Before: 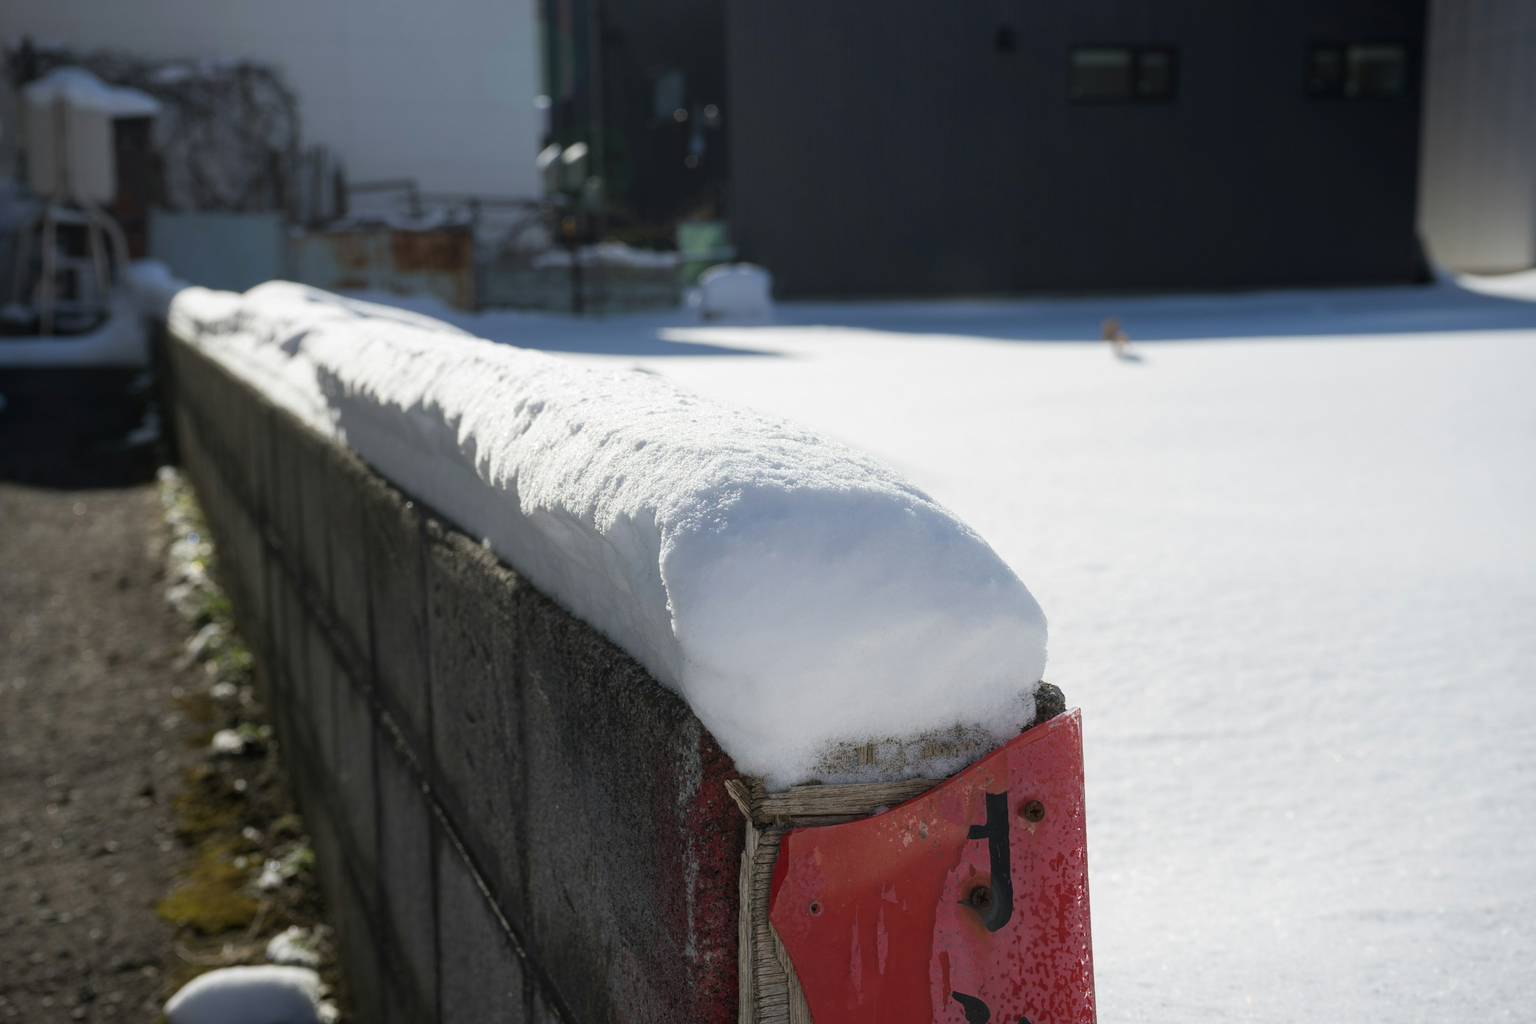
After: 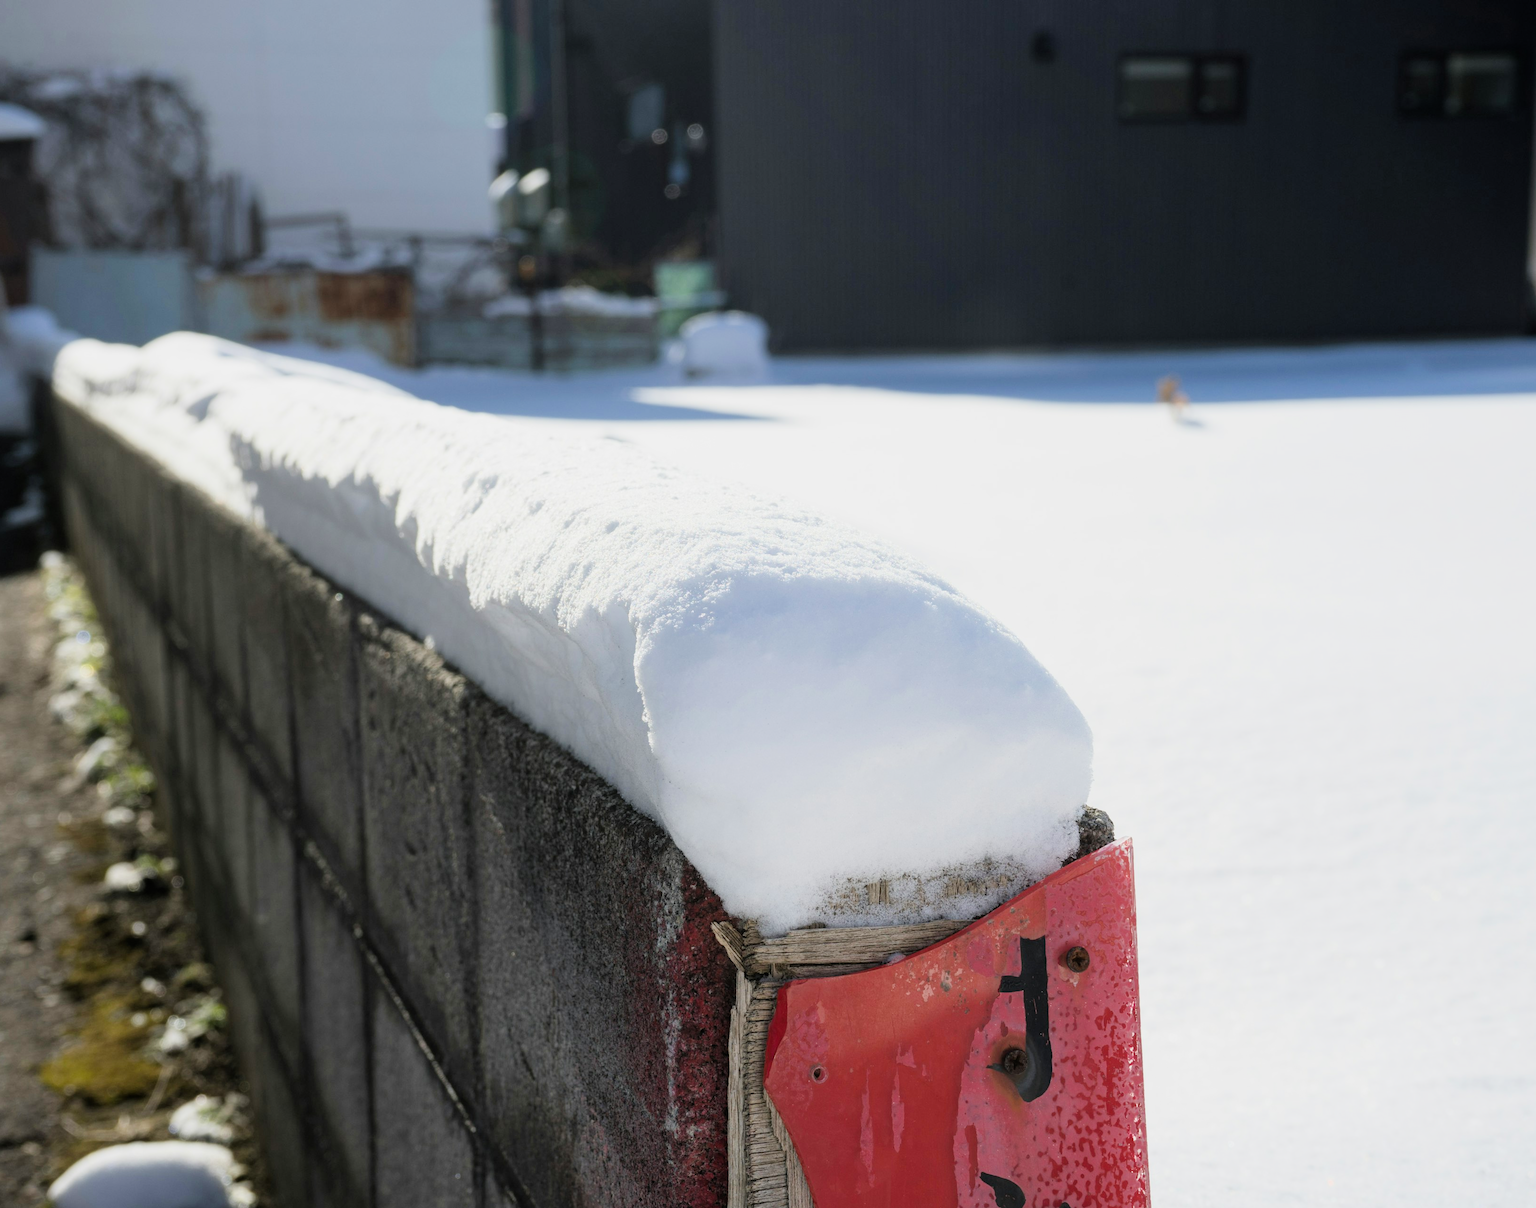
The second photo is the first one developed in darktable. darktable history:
exposure: exposure 0.921 EV, compensate highlight preservation false
crop: left 8.026%, right 7.374%
filmic rgb: black relative exposure -7.65 EV, white relative exposure 4.56 EV, hardness 3.61
contrast brightness saturation: contrast 0.1, brightness 0.03, saturation 0.09
